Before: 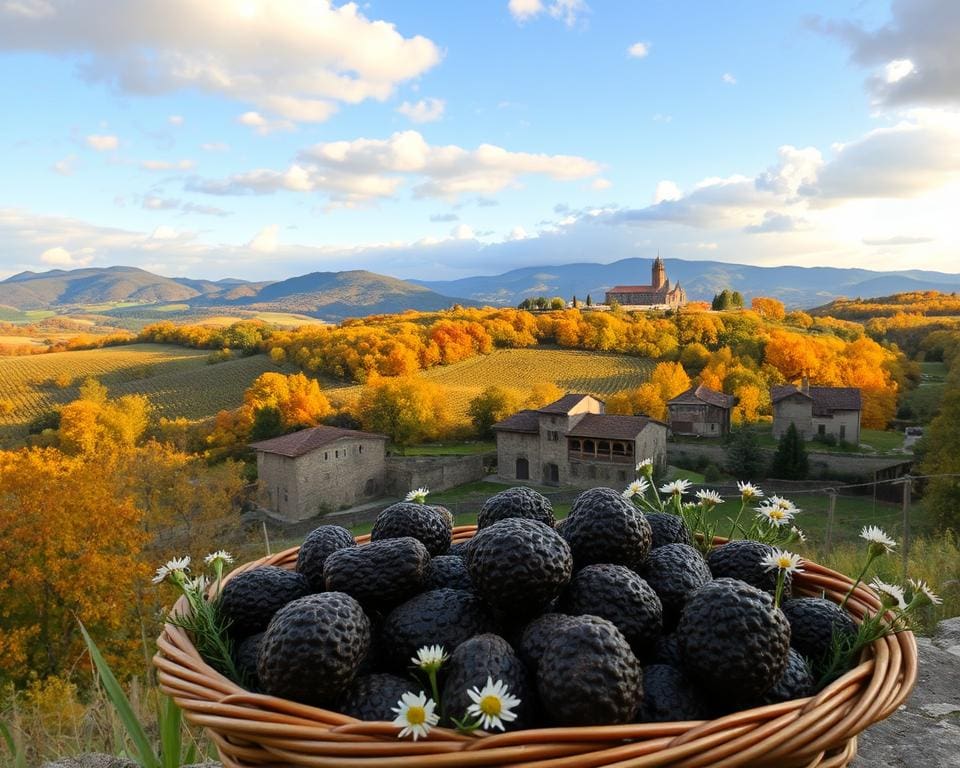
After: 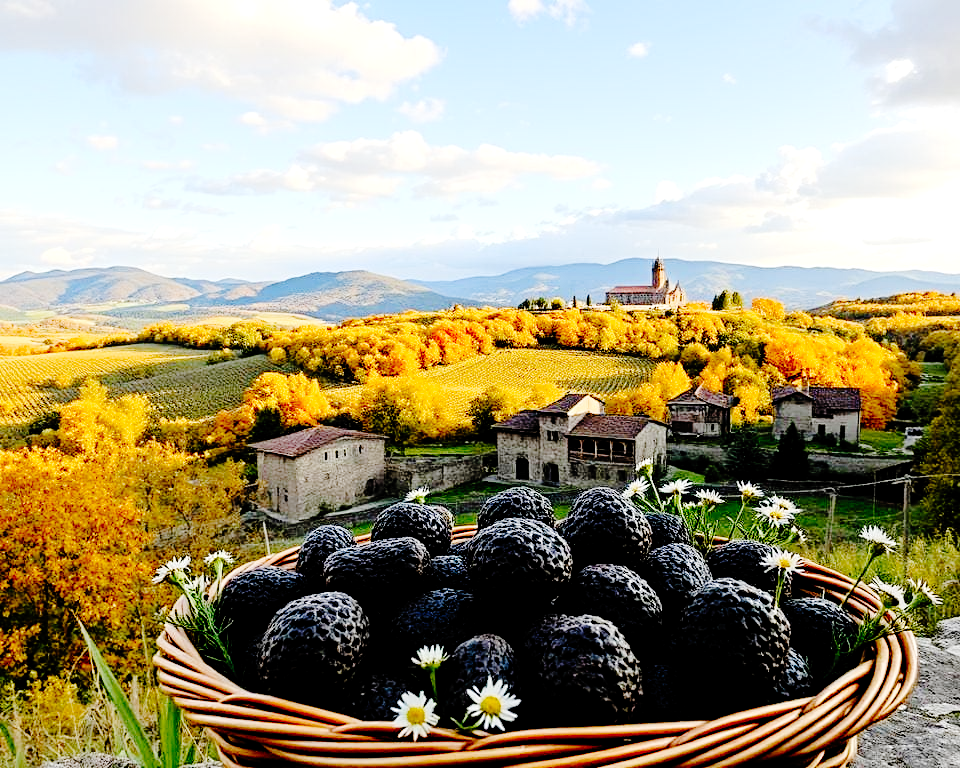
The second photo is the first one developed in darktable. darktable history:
rgb levels: levels [[0.013, 0.434, 0.89], [0, 0.5, 1], [0, 0.5, 1]]
base curve: curves: ch0 [(0, 0) (0.036, 0.01) (0.123, 0.254) (0.258, 0.504) (0.507, 0.748) (1, 1)], preserve colors none
contrast equalizer: y [[0.5, 0.5, 0.5, 0.539, 0.64, 0.611], [0.5 ×6], [0.5 ×6], [0 ×6], [0 ×6]]
